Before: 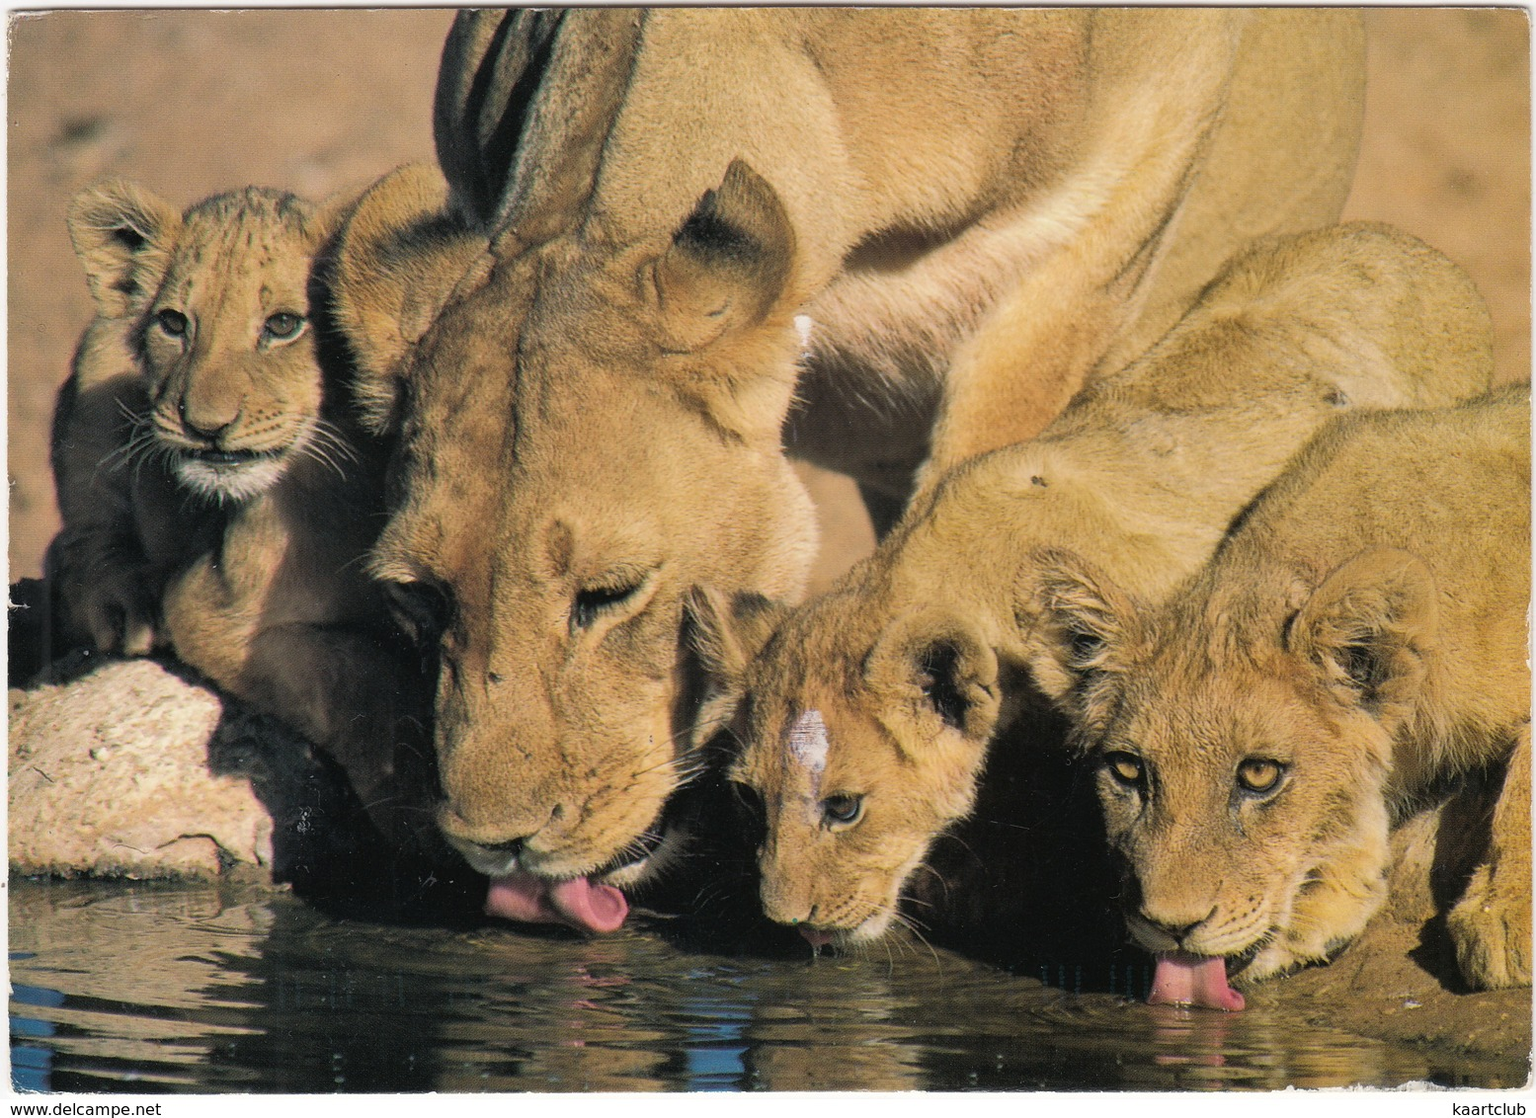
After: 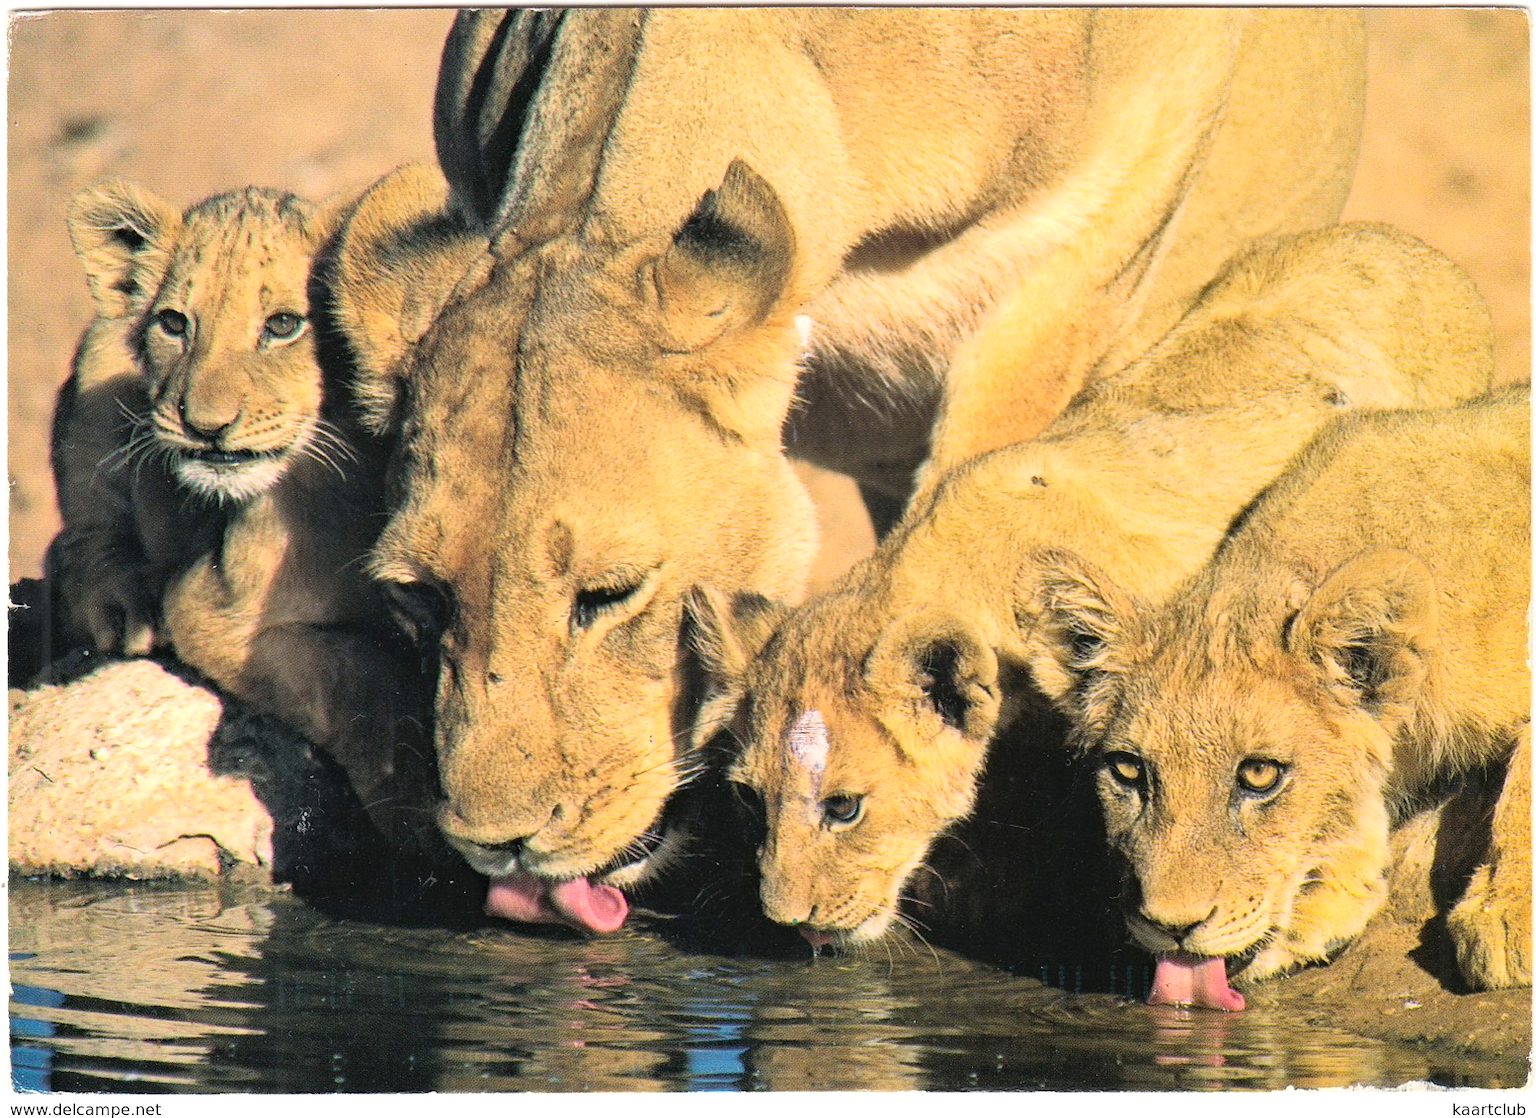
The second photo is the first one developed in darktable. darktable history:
contrast brightness saturation: contrast 0.197, brightness 0.149, saturation 0.143
haze removal: adaptive false
exposure: exposure 0.406 EV, compensate highlight preservation false
